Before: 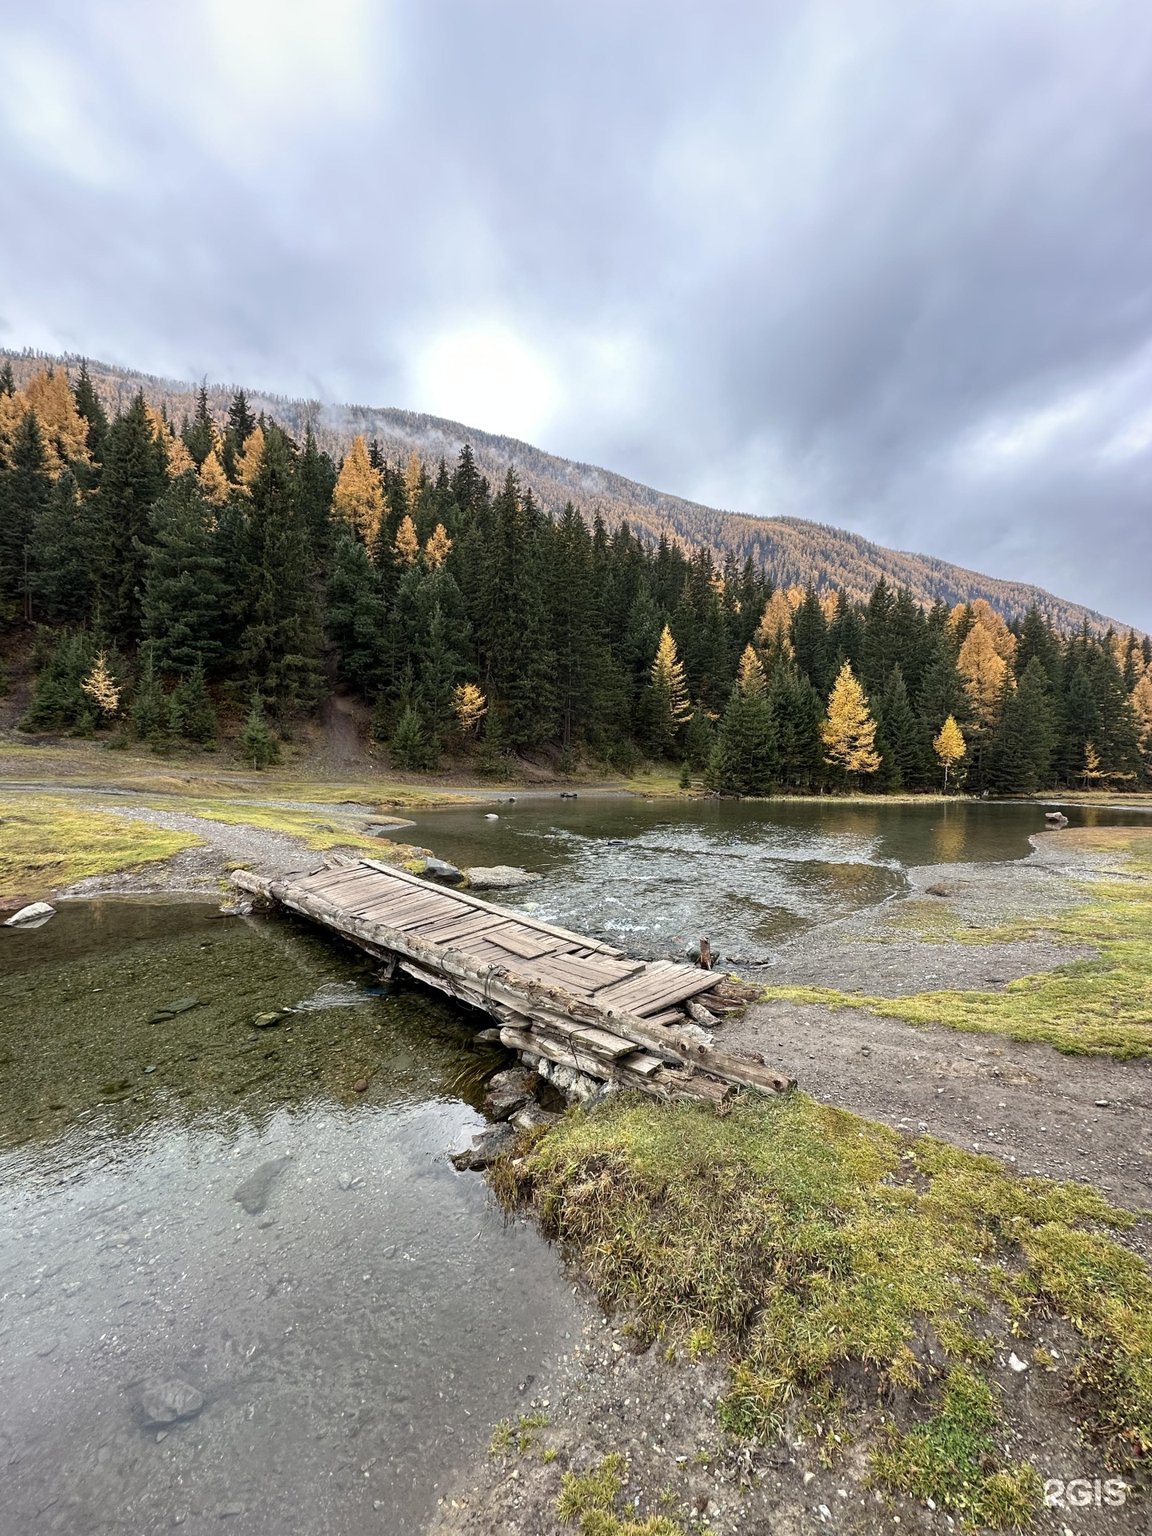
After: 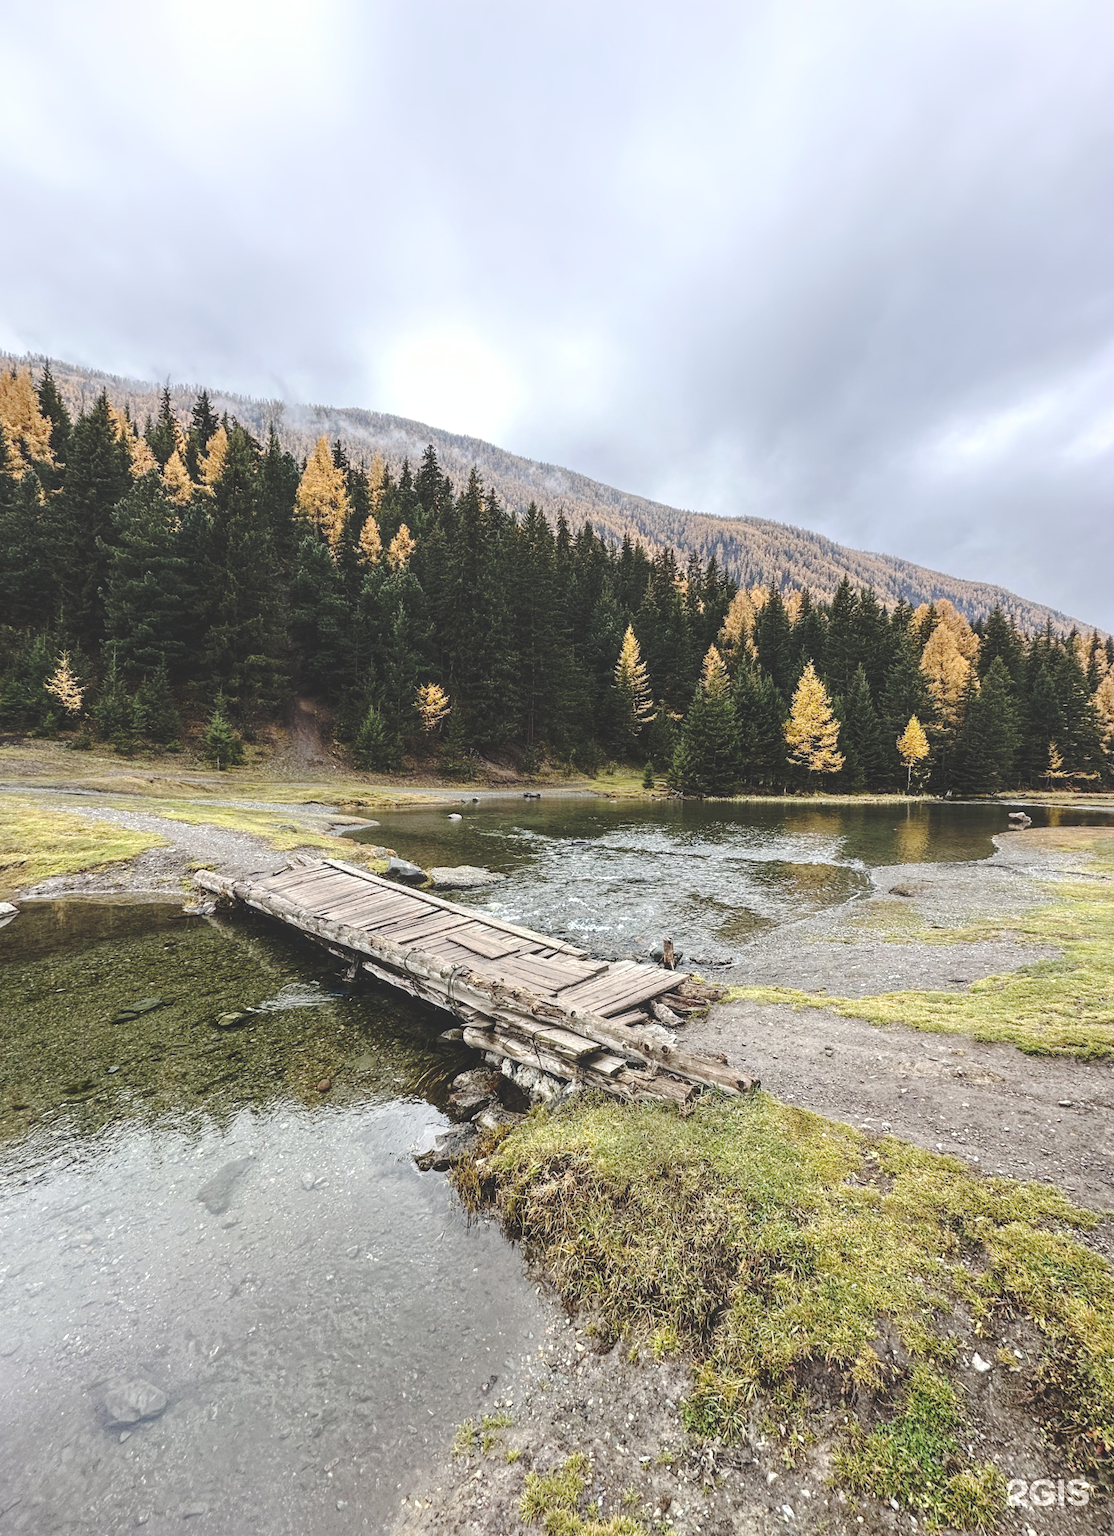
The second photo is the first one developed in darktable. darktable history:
shadows and highlights: shadows -24.28, highlights 49.77, soften with gaussian
crop and rotate: left 3.238%
base curve: curves: ch0 [(0, 0.024) (0.055, 0.065) (0.121, 0.166) (0.236, 0.319) (0.693, 0.726) (1, 1)], preserve colors none
local contrast: on, module defaults
